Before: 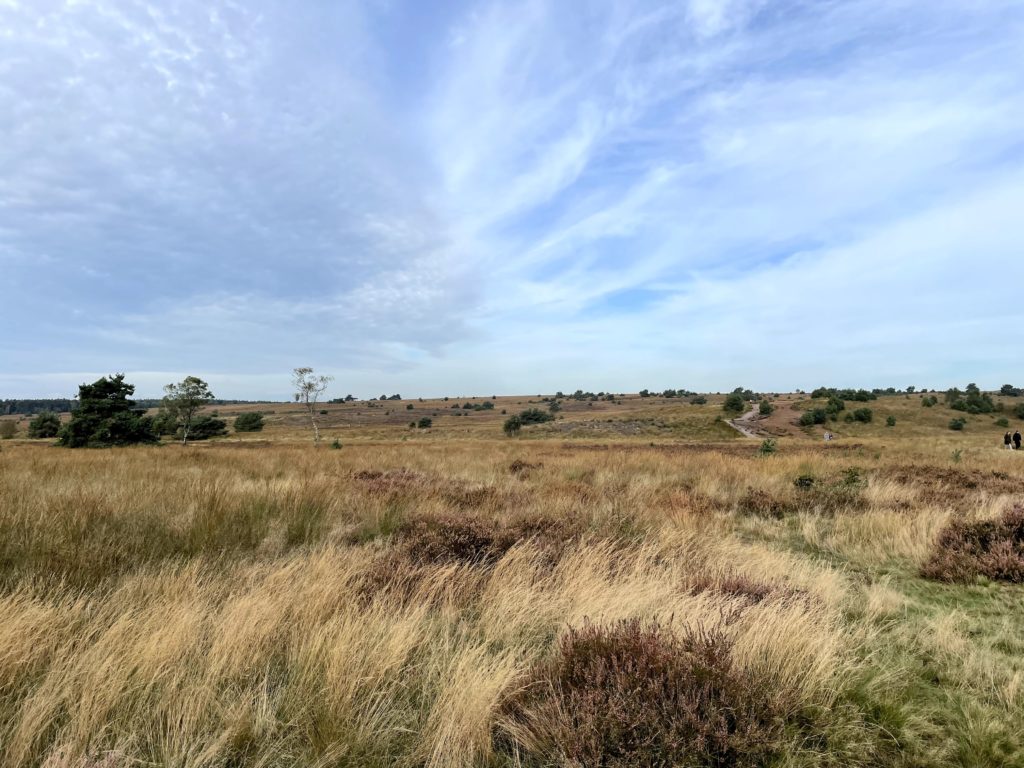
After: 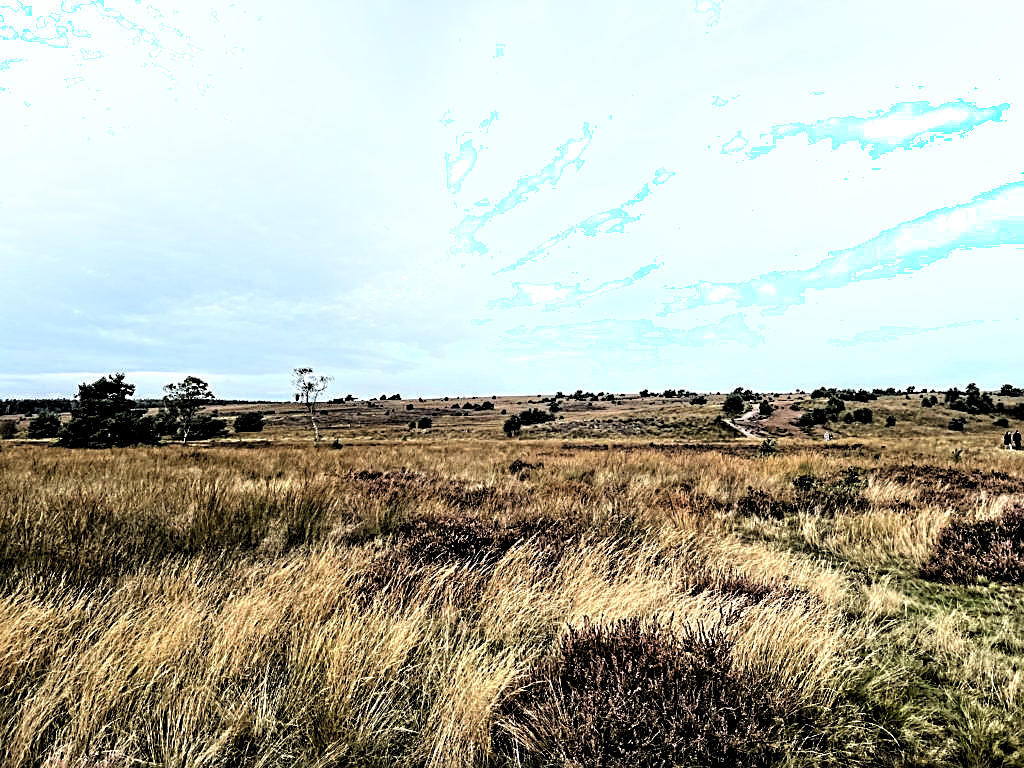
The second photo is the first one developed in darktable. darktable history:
shadows and highlights: shadows -21.07, highlights 99.1, soften with gaussian
sharpen: on, module defaults
levels: levels [0.182, 0.542, 0.902]
contrast equalizer: octaves 7, y [[0.5, 0.542, 0.583, 0.625, 0.667, 0.708], [0.5 ×6], [0.5 ×6], [0 ×6], [0 ×6]]
